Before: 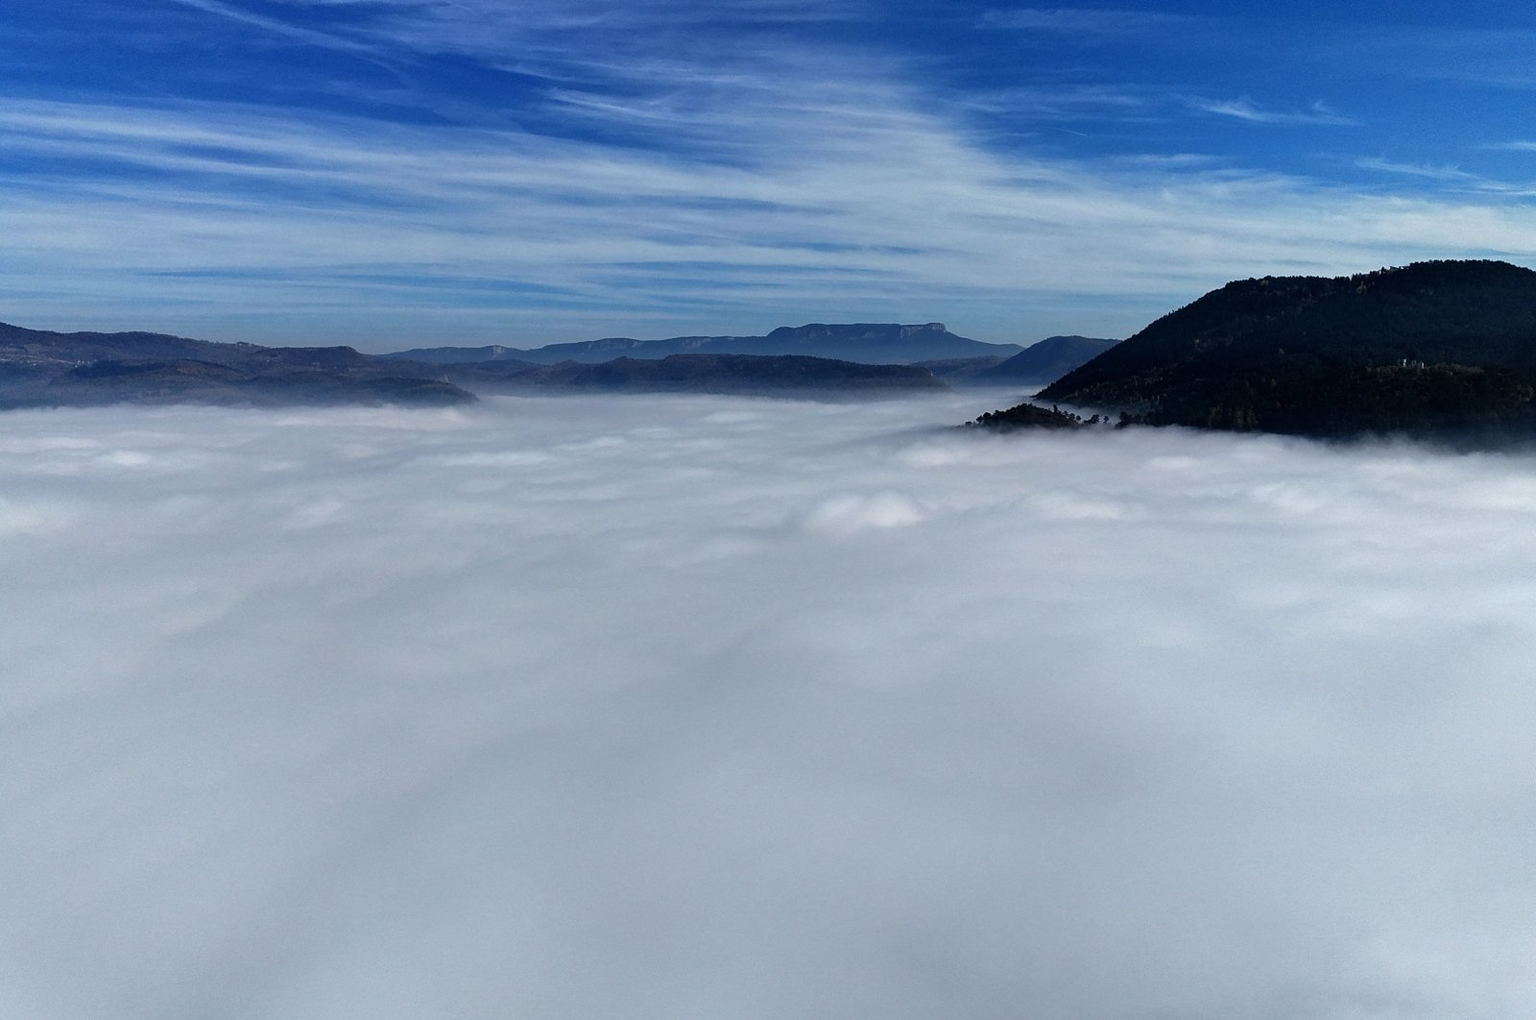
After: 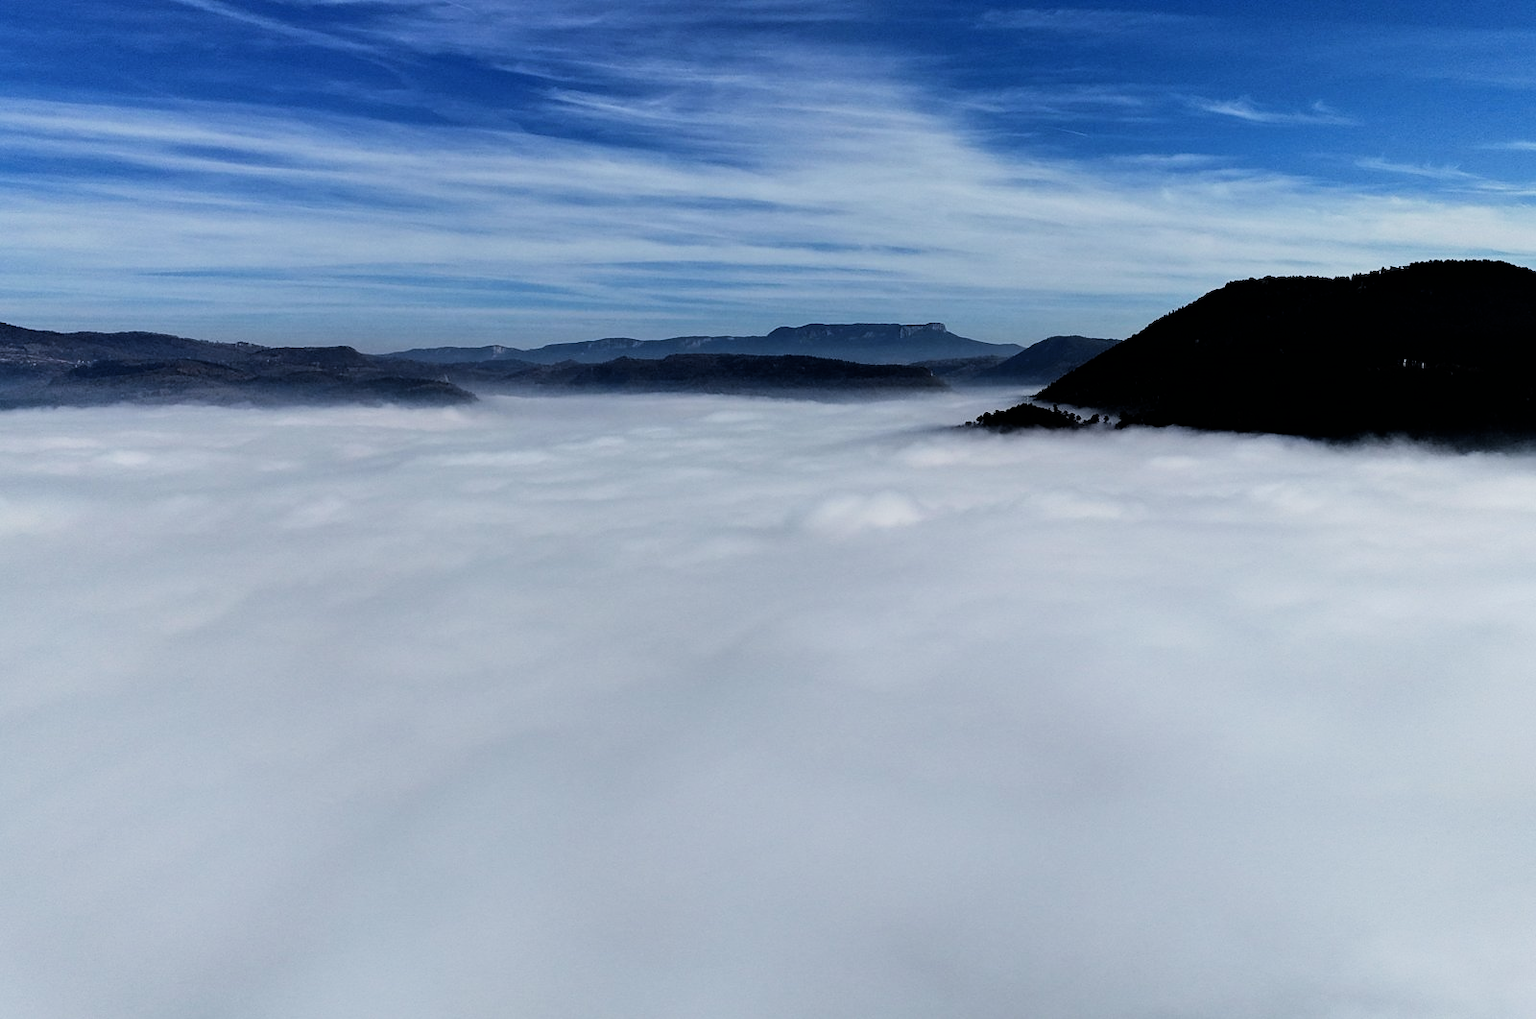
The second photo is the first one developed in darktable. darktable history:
filmic rgb: black relative exposure -5.11 EV, white relative exposure 3.95 EV, hardness 2.9, contrast 1.511, preserve chrominance max RGB
